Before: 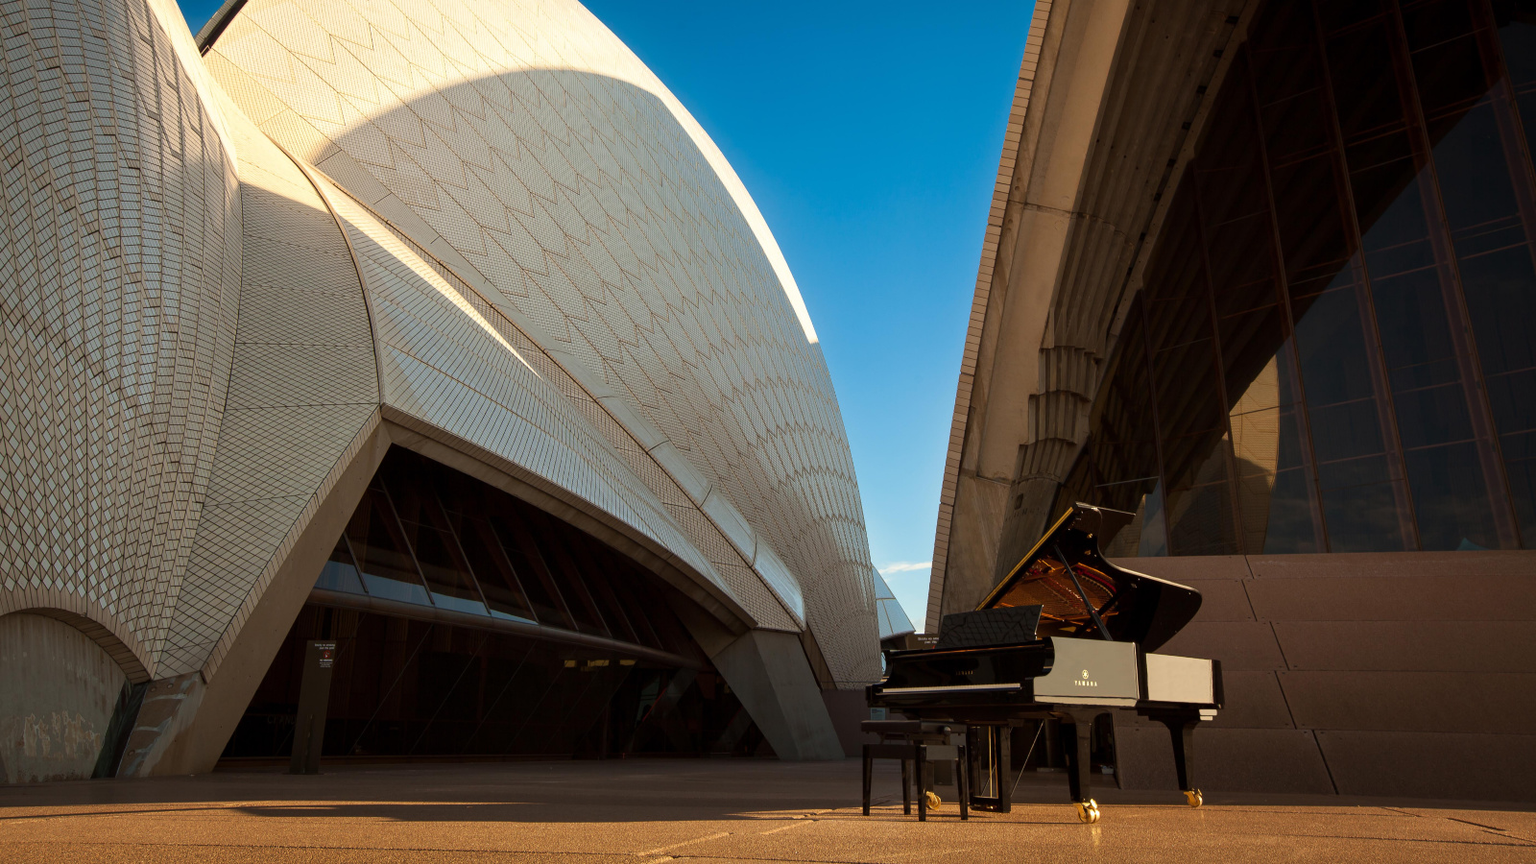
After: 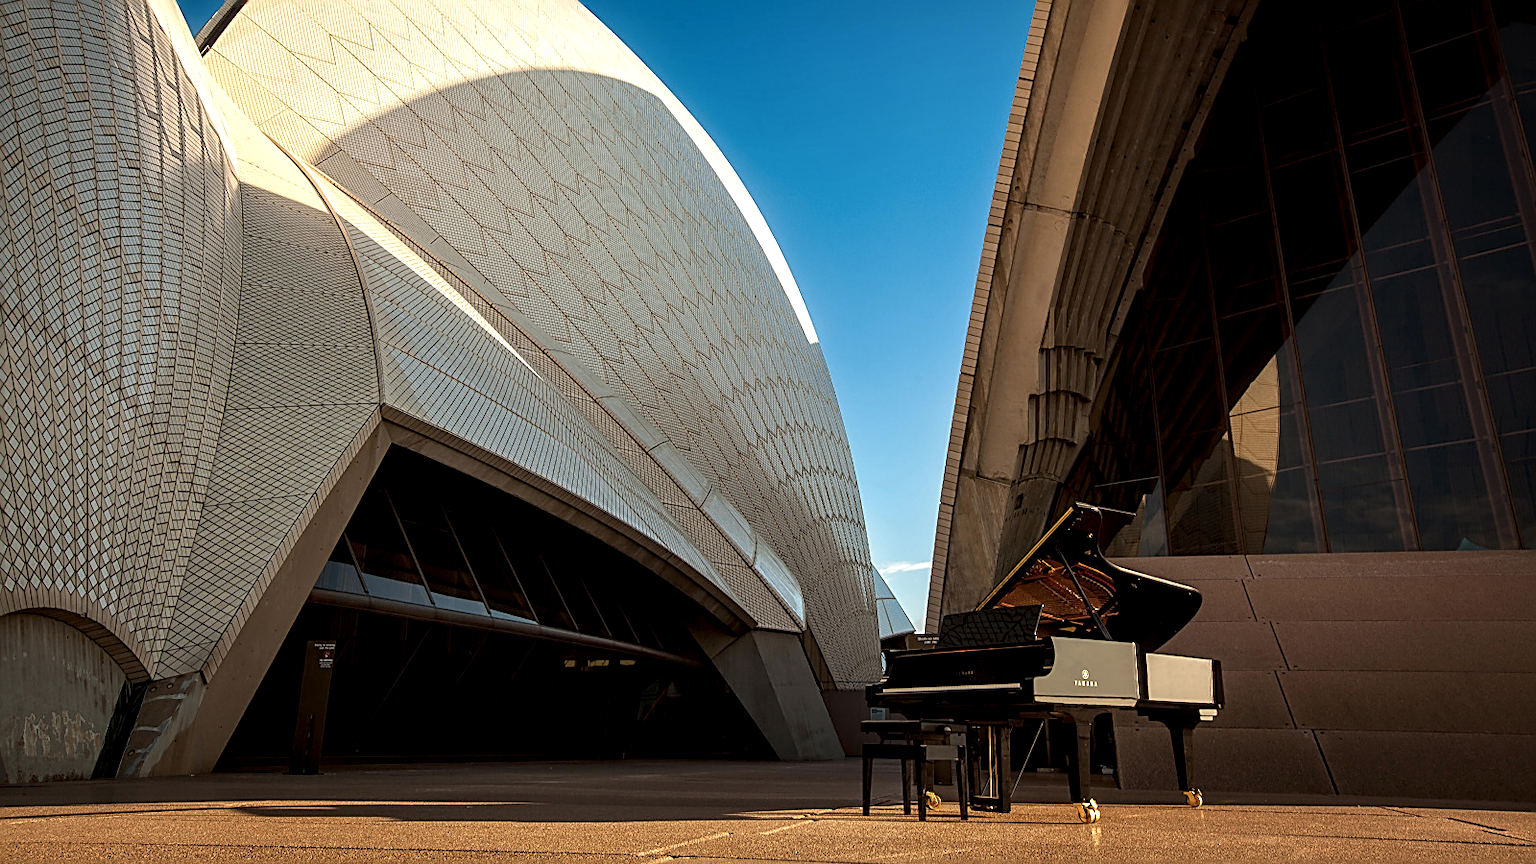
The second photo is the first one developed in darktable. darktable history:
sharpen: amount 0.901
local contrast: detail 150%
contrast brightness saturation: saturation -0.04
